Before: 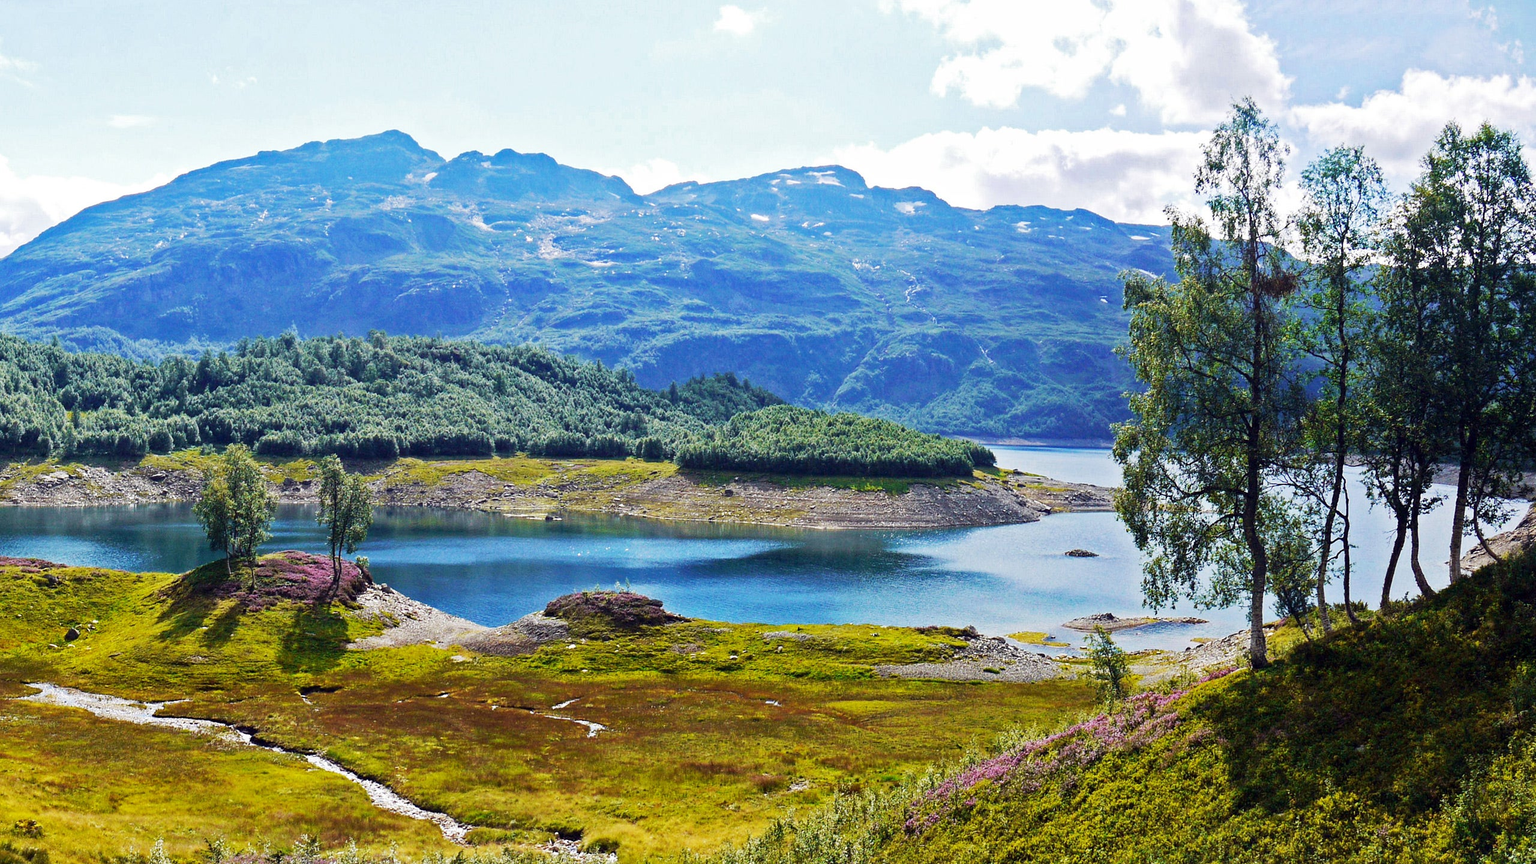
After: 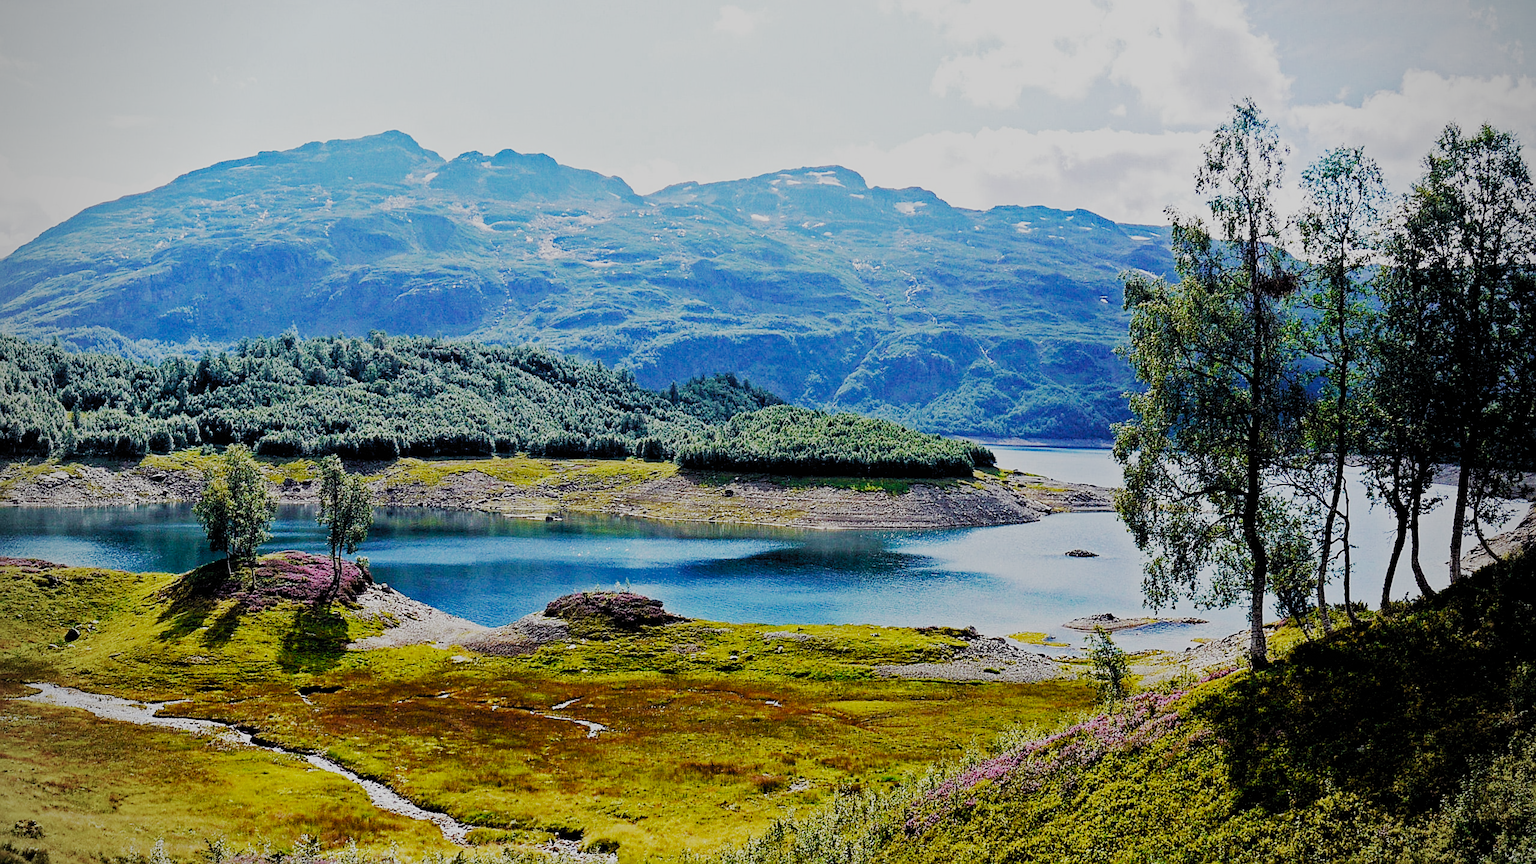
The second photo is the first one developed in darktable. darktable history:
vignetting: on, module defaults
sharpen: on, module defaults
filmic rgb: black relative exposure -4.09 EV, white relative exposure 5.1 EV, hardness 2.02, contrast 1.159, preserve chrominance no, color science v5 (2021), contrast in shadows safe, contrast in highlights safe
